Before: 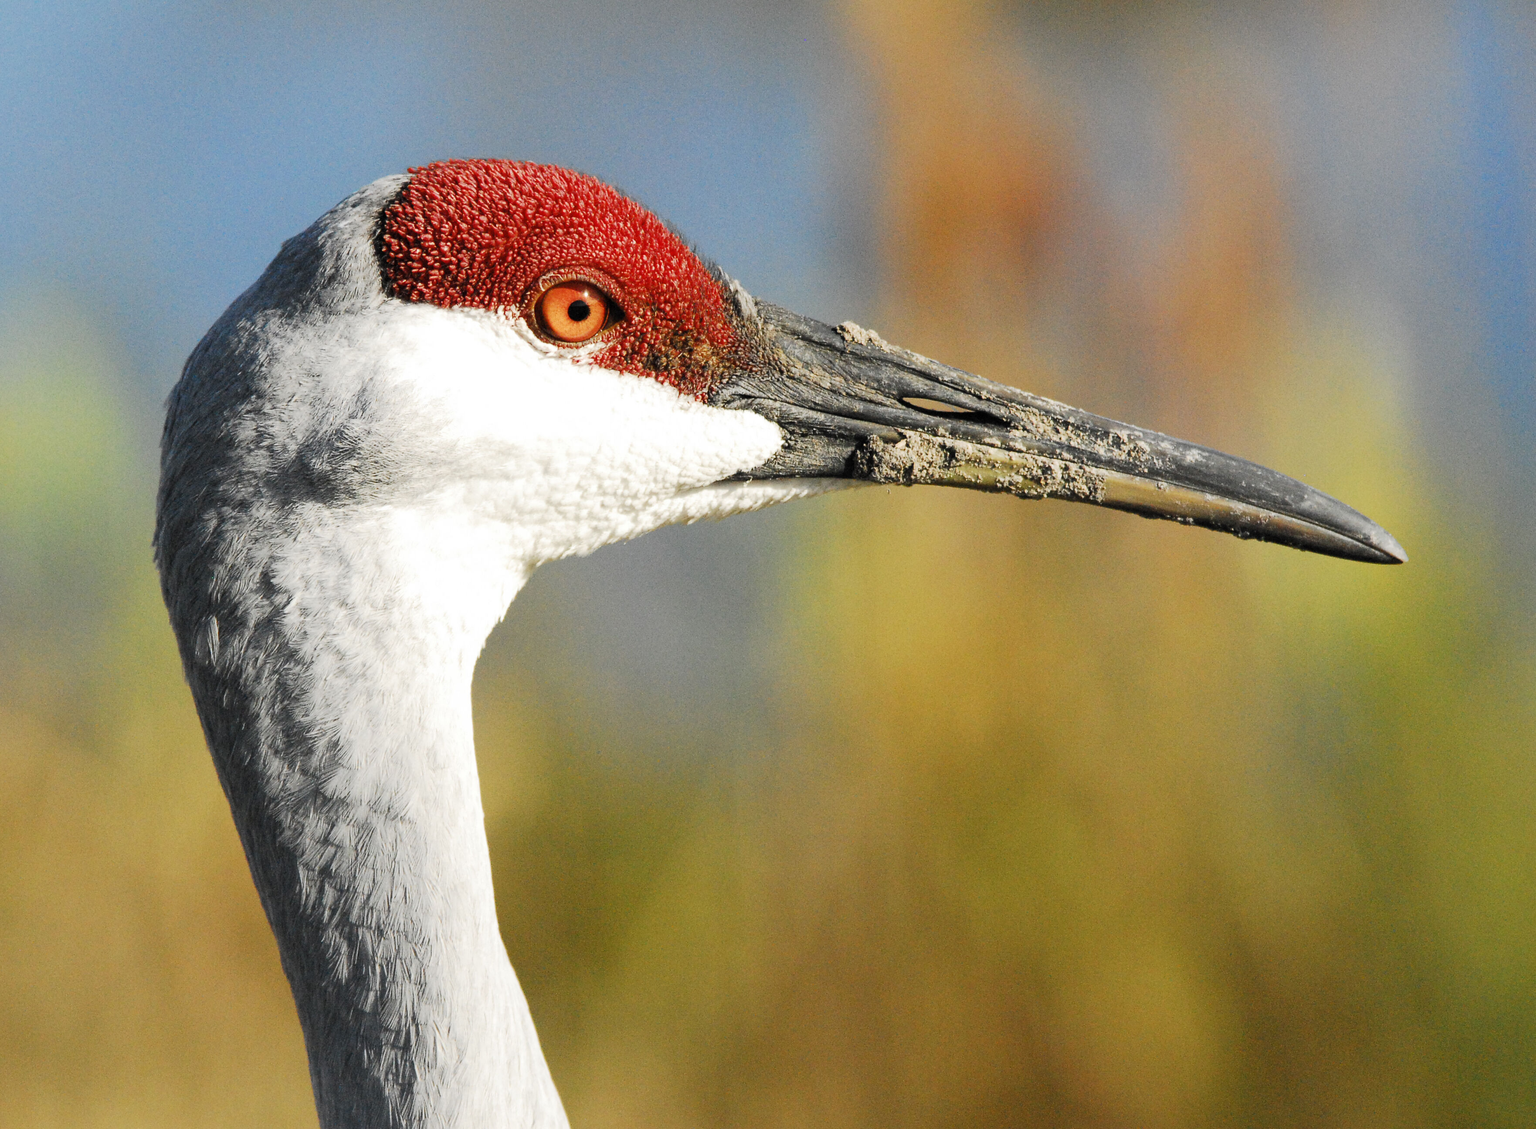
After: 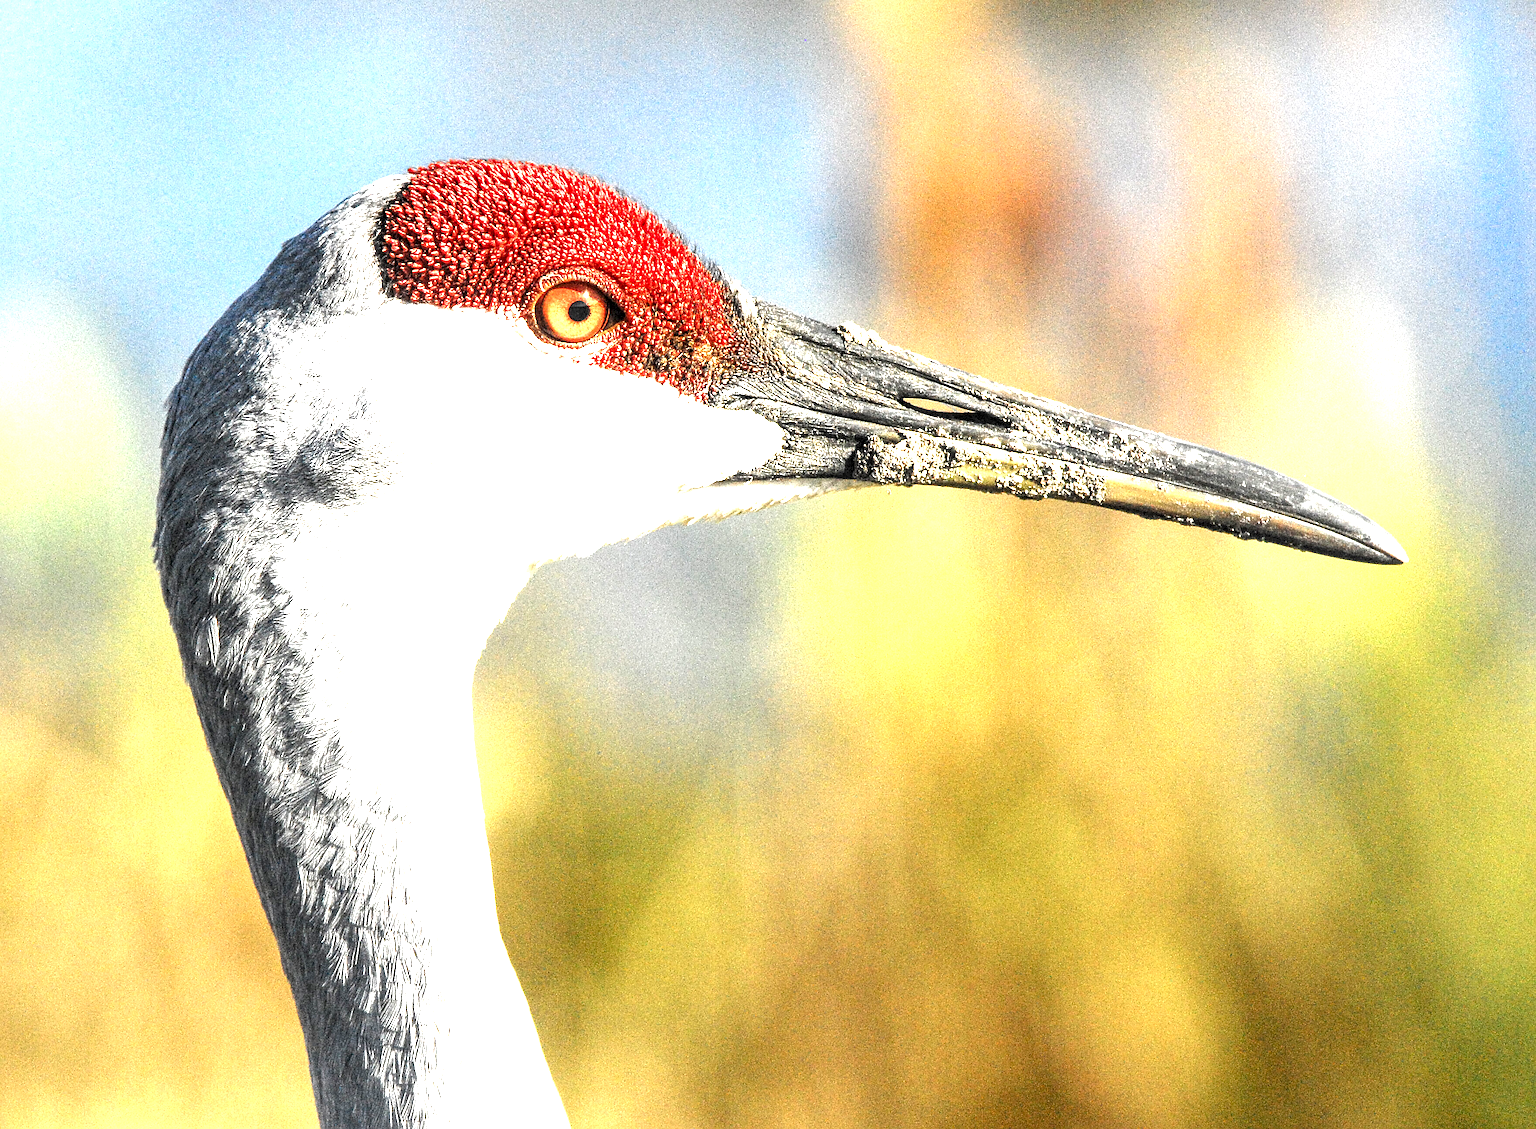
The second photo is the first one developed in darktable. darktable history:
exposure: black level correction 0, exposure 1.474 EV, compensate highlight preservation false
sharpen: on, module defaults
local contrast: highlights 79%, shadows 56%, detail 174%, midtone range 0.423
